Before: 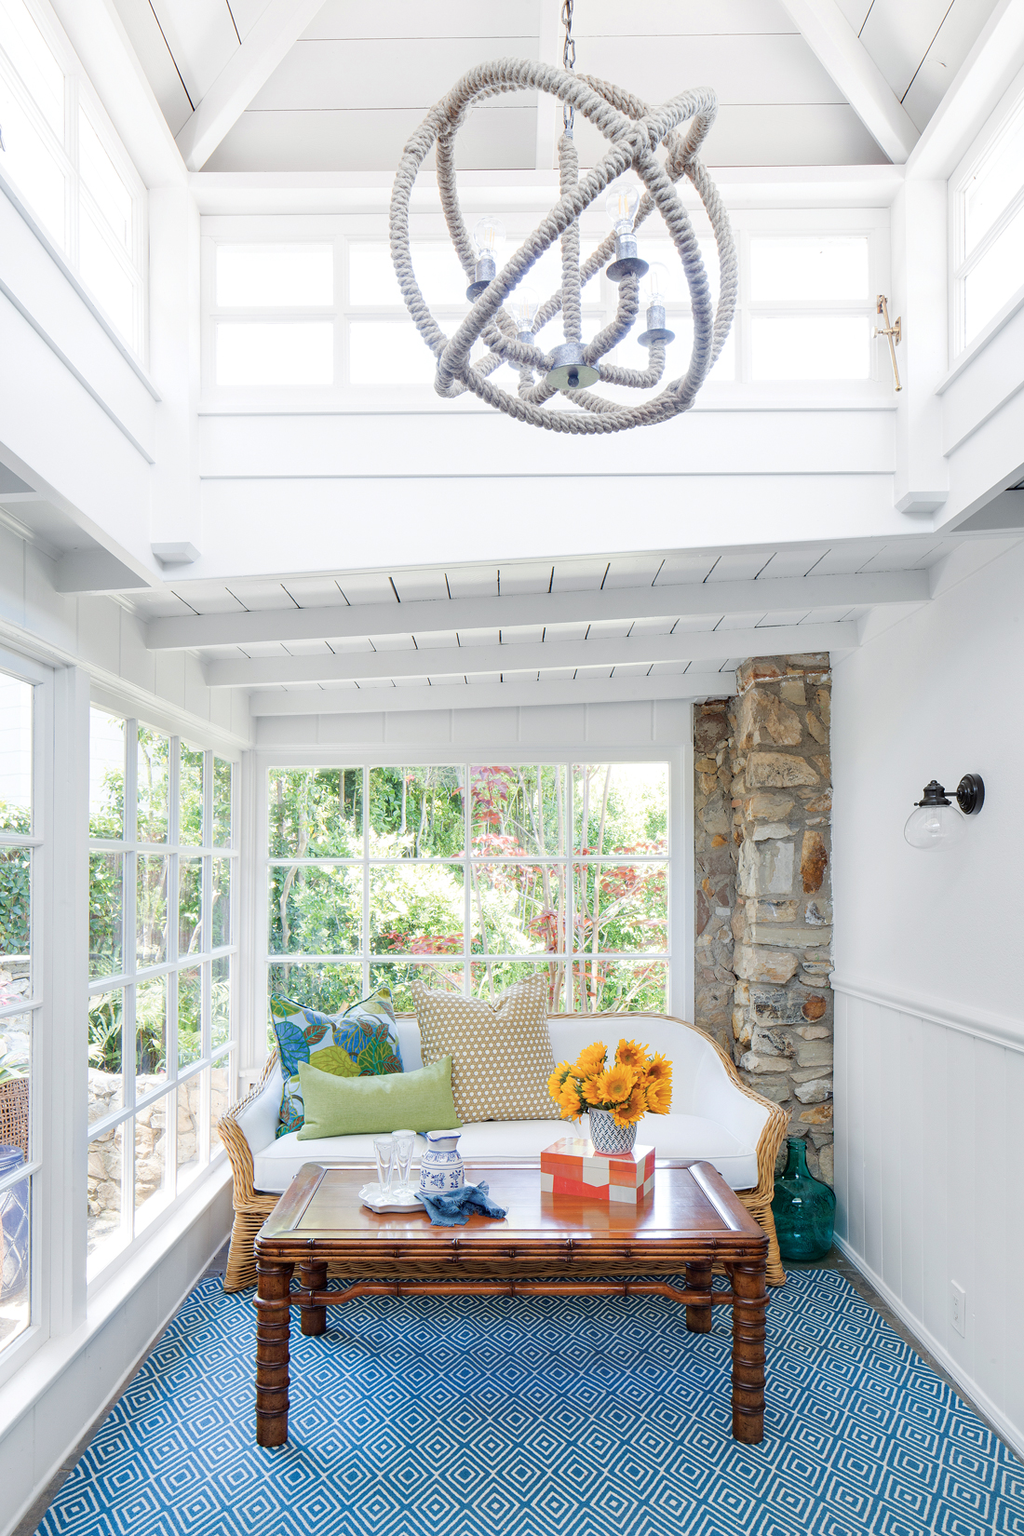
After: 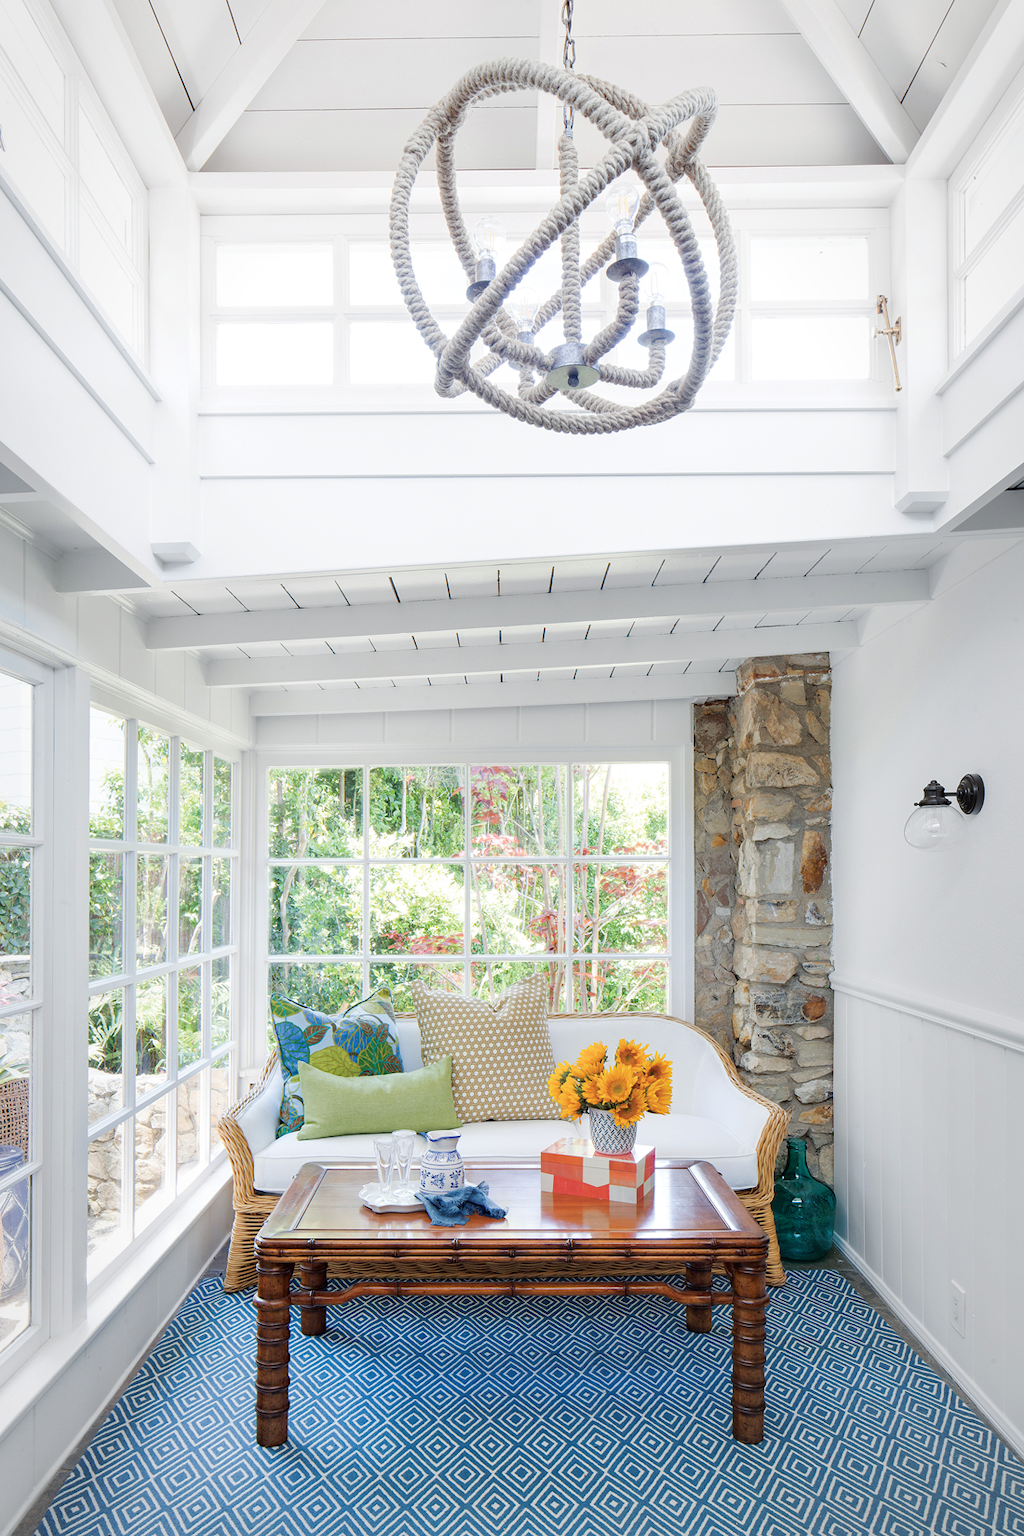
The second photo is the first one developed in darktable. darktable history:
vignetting: brightness -0.179, saturation -0.309, automatic ratio true, unbound false
